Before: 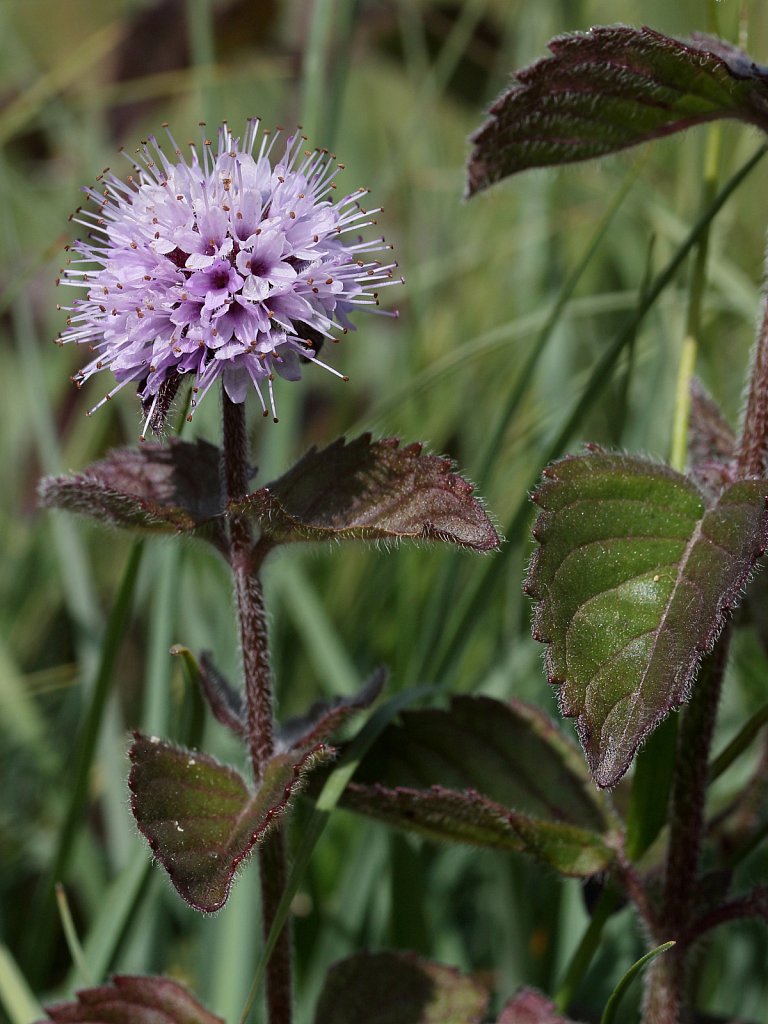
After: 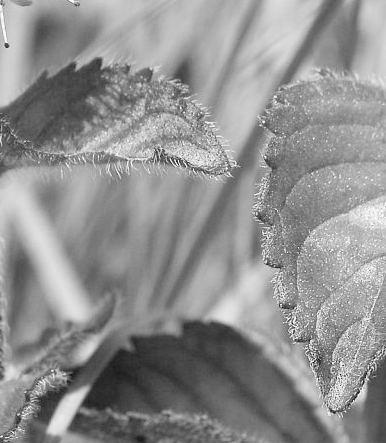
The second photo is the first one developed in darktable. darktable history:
crop: left 35.03%, top 36.625%, right 14.663%, bottom 20.057%
exposure: exposure 0.485 EV, compensate highlight preservation false
filmic rgb: middle gray luminance 4.29%, black relative exposure -13 EV, white relative exposure 5 EV, threshold 6 EV, target black luminance 0%, hardness 5.19, latitude 59.69%, contrast 0.767, highlights saturation mix 5%, shadows ↔ highlights balance 25.95%, add noise in highlights 0, color science v3 (2019), use custom middle-gray values true, iterations of high-quality reconstruction 0, contrast in highlights soft, enable highlight reconstruction true
monochrome: a 32, b 64, size 2.3, highlights 1
